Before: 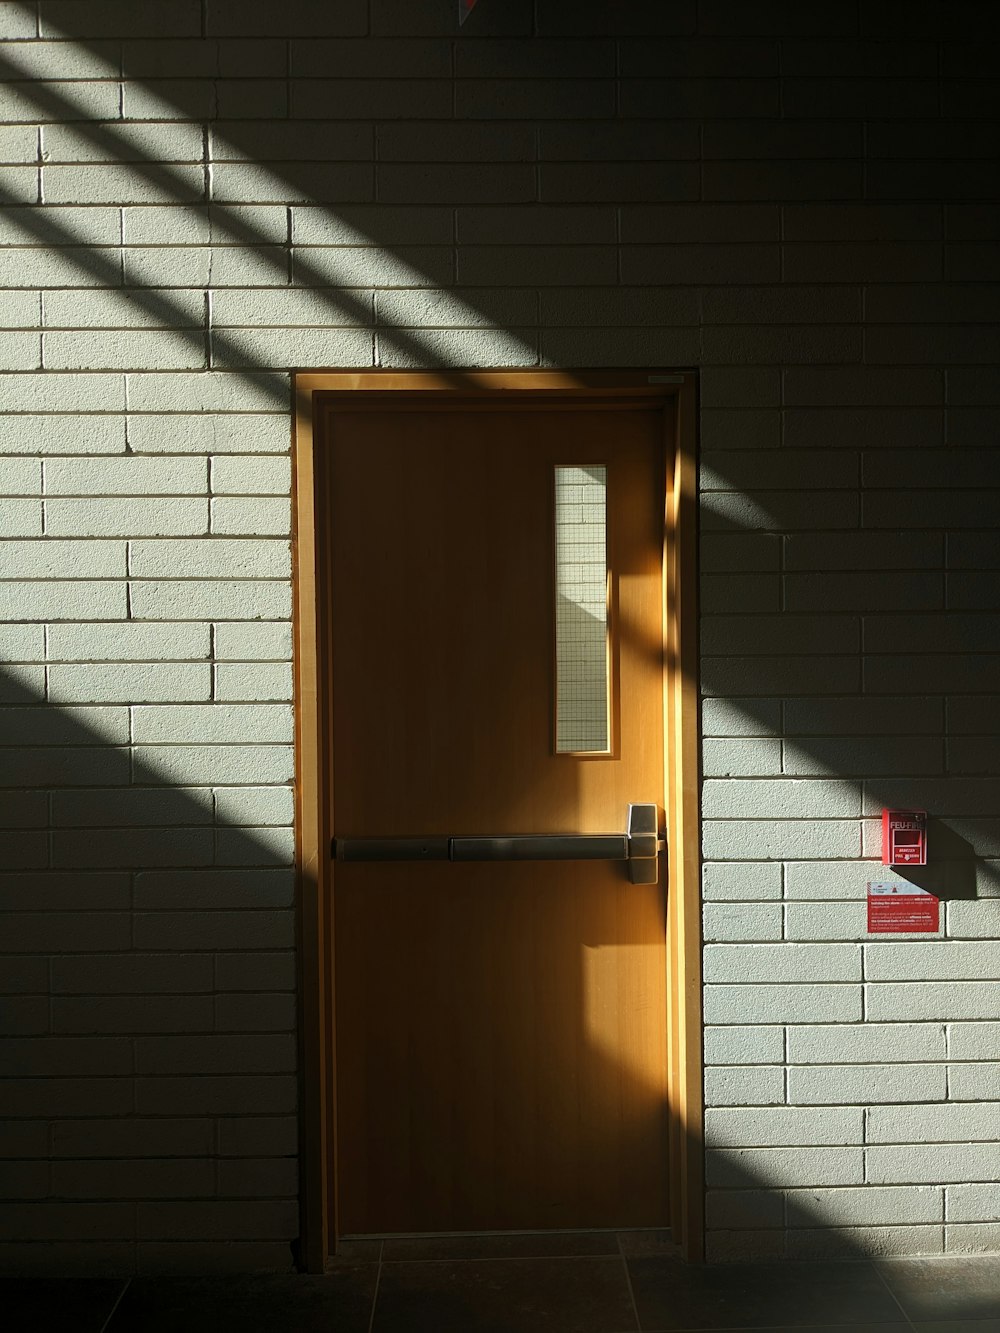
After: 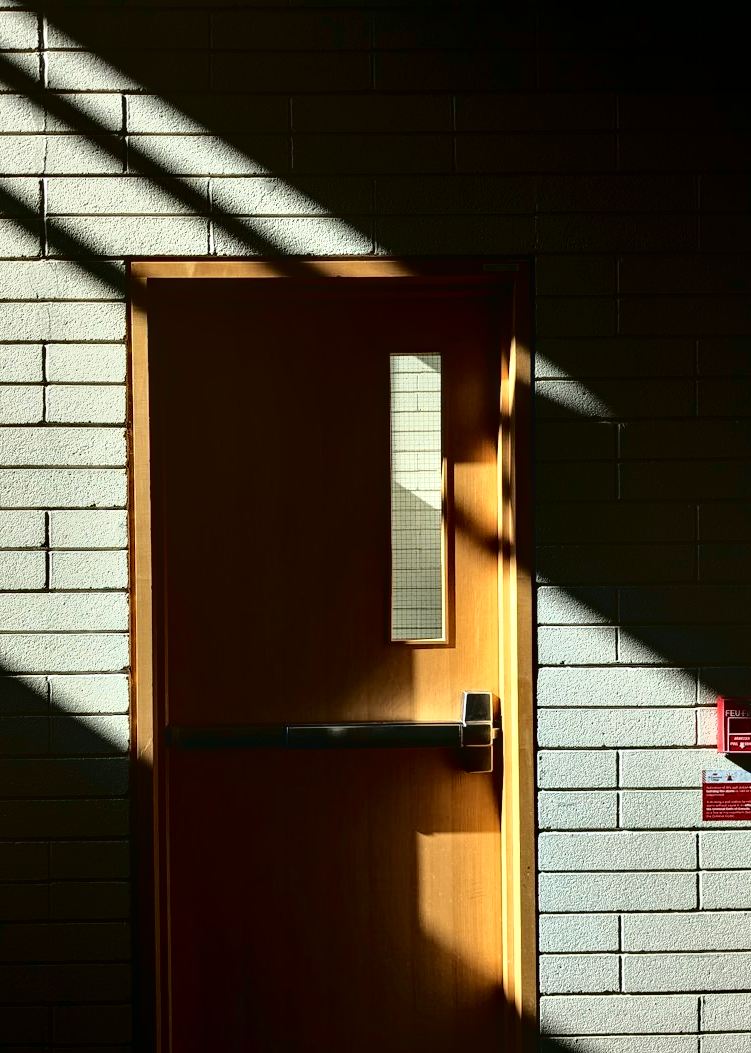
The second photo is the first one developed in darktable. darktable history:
crop: left 16.546%, top 8.44%, right 8.26%, bottom 12.518%
contrast equalizer: octaves 7, y [[0.6 ×6], [0.55 ×6], [0 ×6], [0 ×6], [0 ×6]]
local contrast: on, module defaults
tone curve: curves: ch0 [(0, 0) (0.003, 0) (0.011, 0.001) (0.025, 0.001) (0.044, 0.002) (0.069, 0.007) (0.1, 0.015) (0.136, 0.027) (0.177, 0.066) (0.224, 0.122) (0.277, 0.219) (0.335, 0.327) (0.399, 0.432) (0.468, 0.527) (0.543, 0.615) (0.623, 0.695) (0.709, 0.777) (0.801, 0.874) (0.898, 0.973) (1, 1)], color space Lab, independent channels, preserve colors none
